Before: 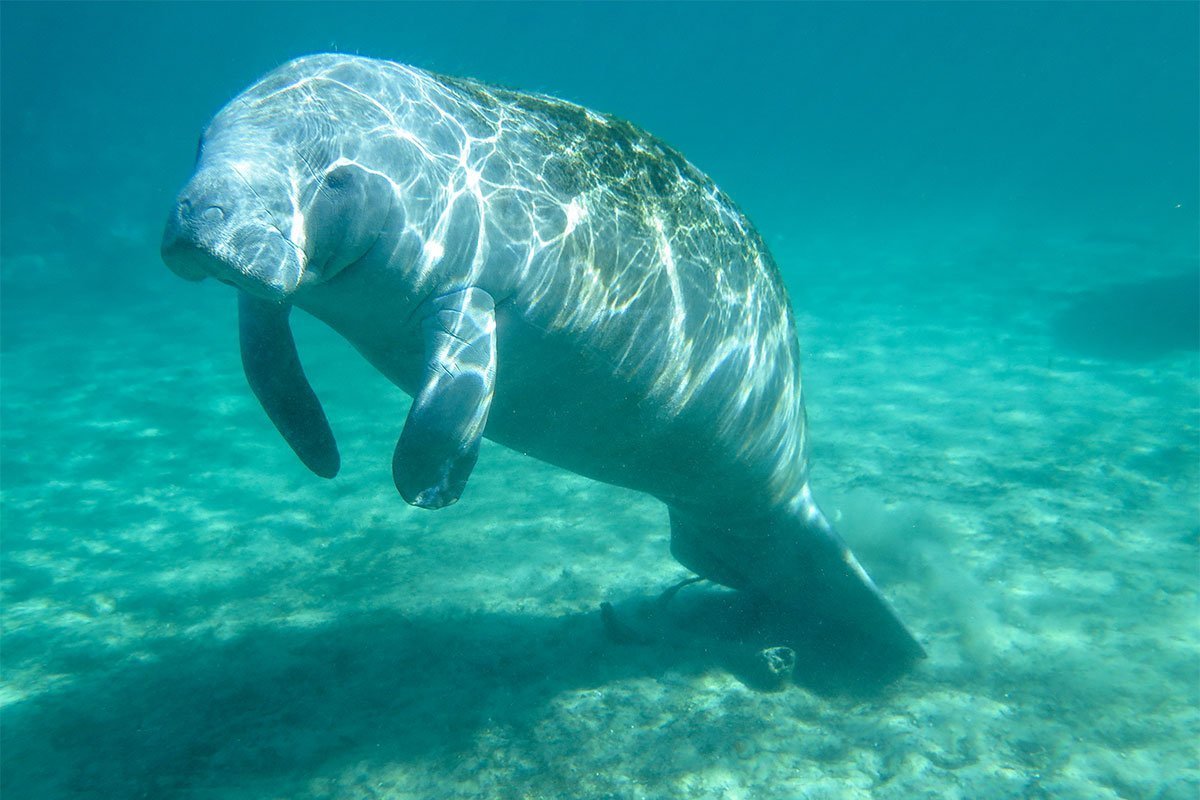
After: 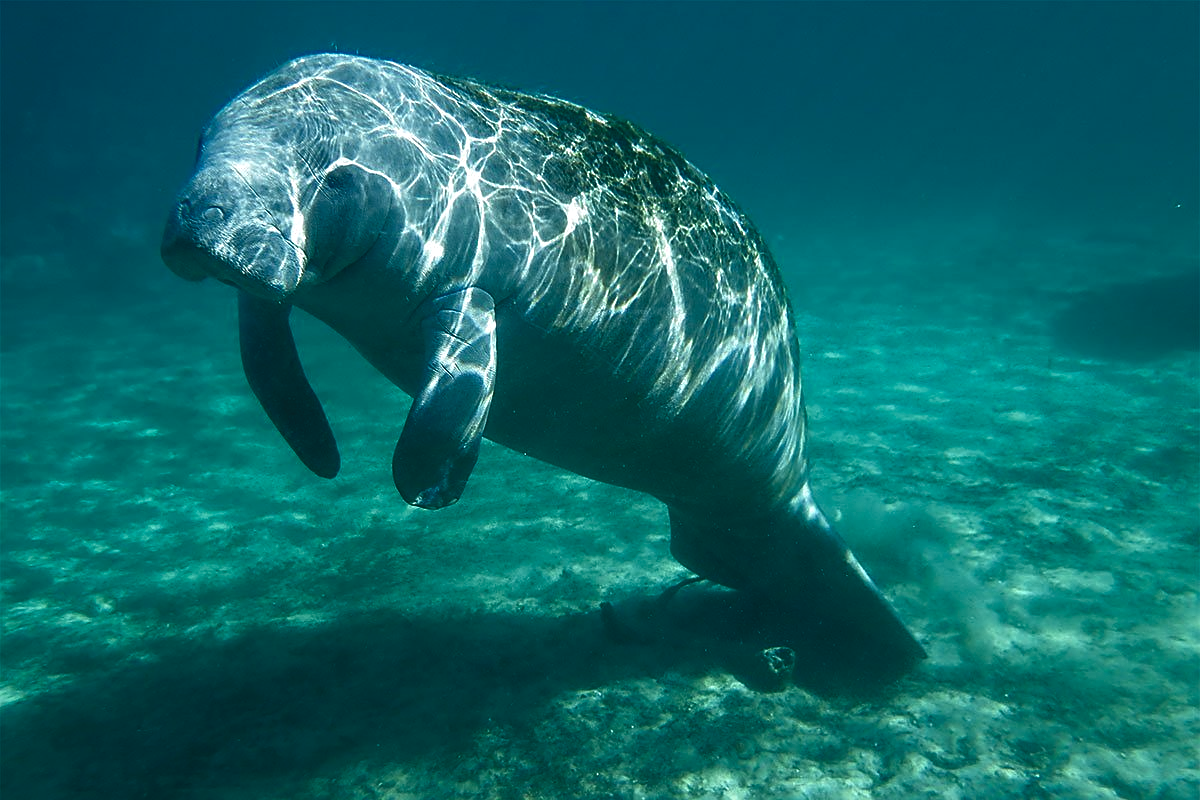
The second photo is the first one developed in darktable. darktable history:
sharpen: on, module defaults
exposure: black level correction -0.042, exposure 0.061 EV, compensate exposure bias true, compensate highlight preservation false
contrast brightness saturation: brightness -0.533
